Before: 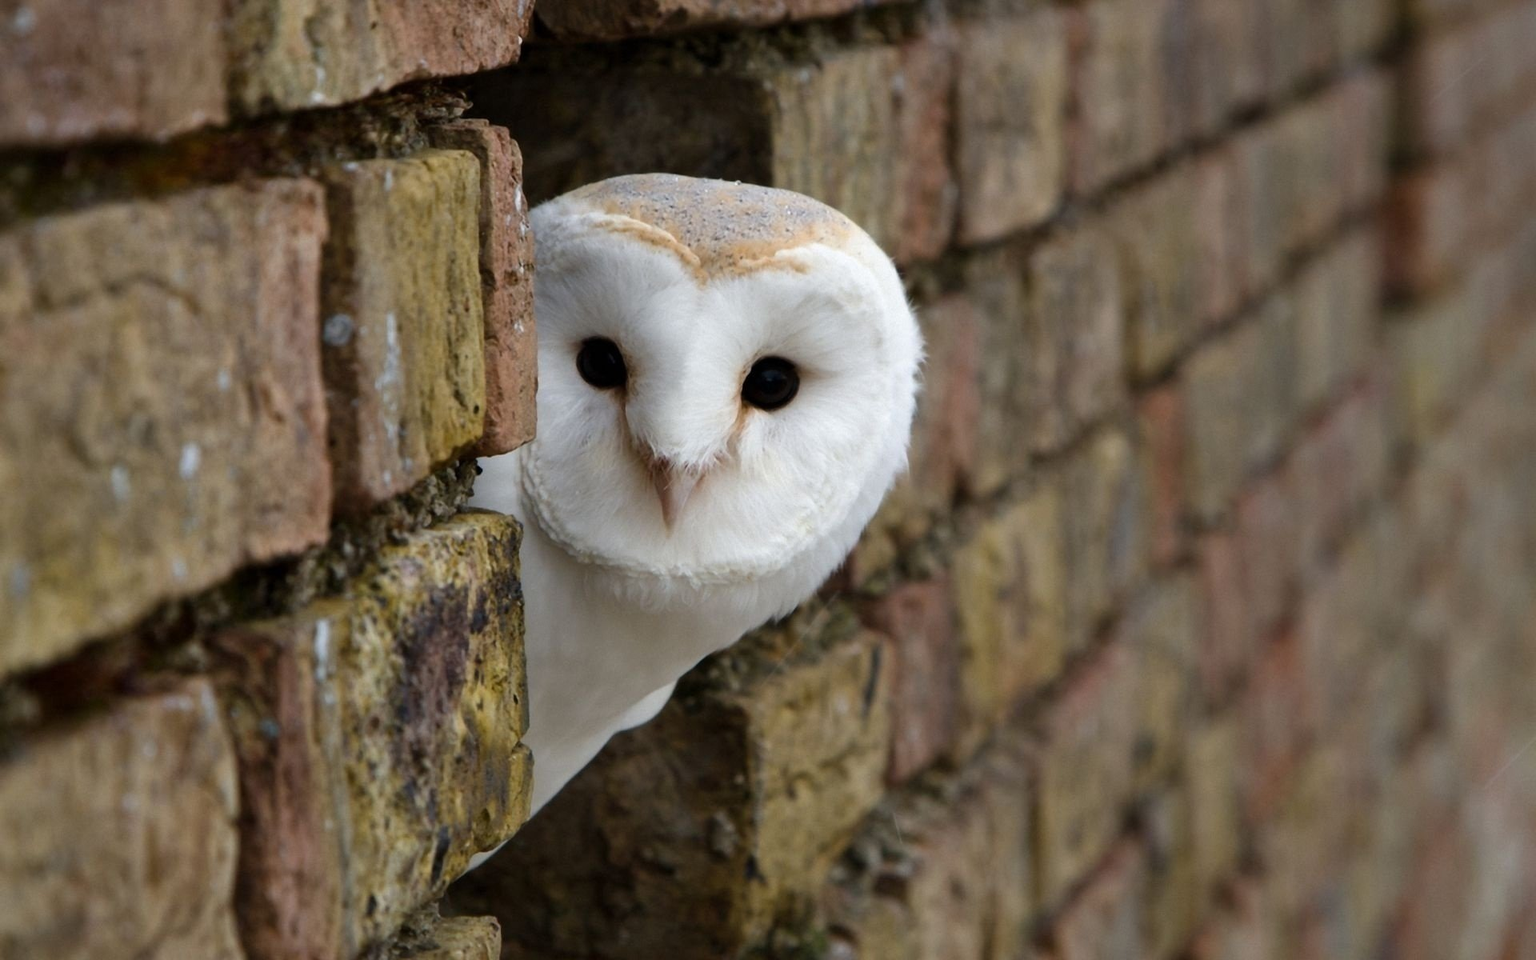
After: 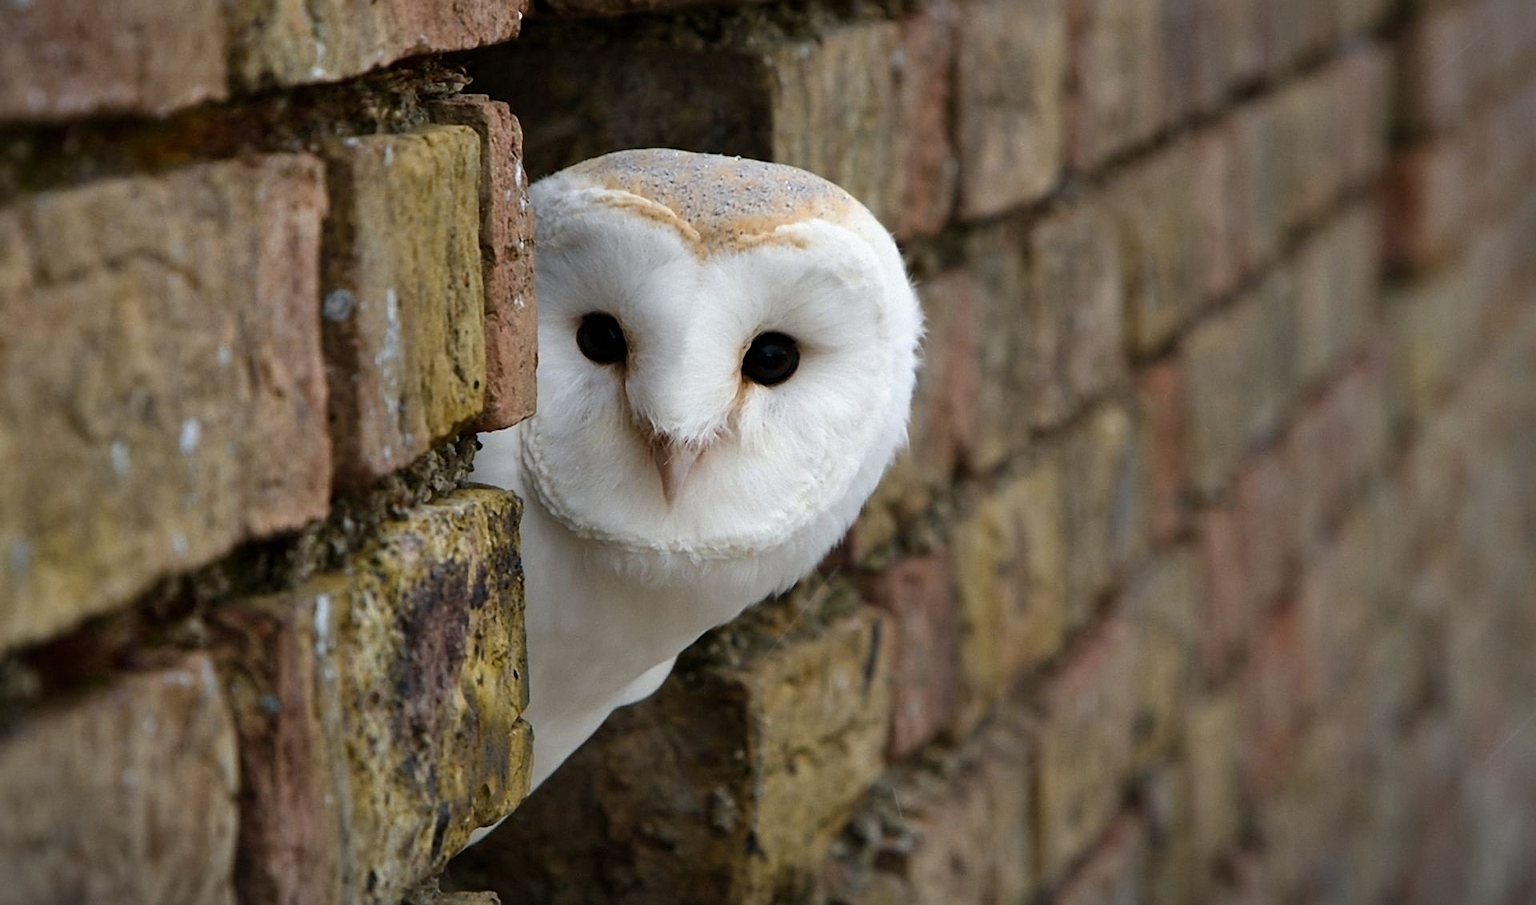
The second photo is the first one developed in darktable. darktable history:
crop and rotate: top 2.593%, bottom 3.07%
vignetting: fall-off start 100.21%, center (-0.065, -0.313), width/height ratio 1.308
sharpen: on, module defaults
